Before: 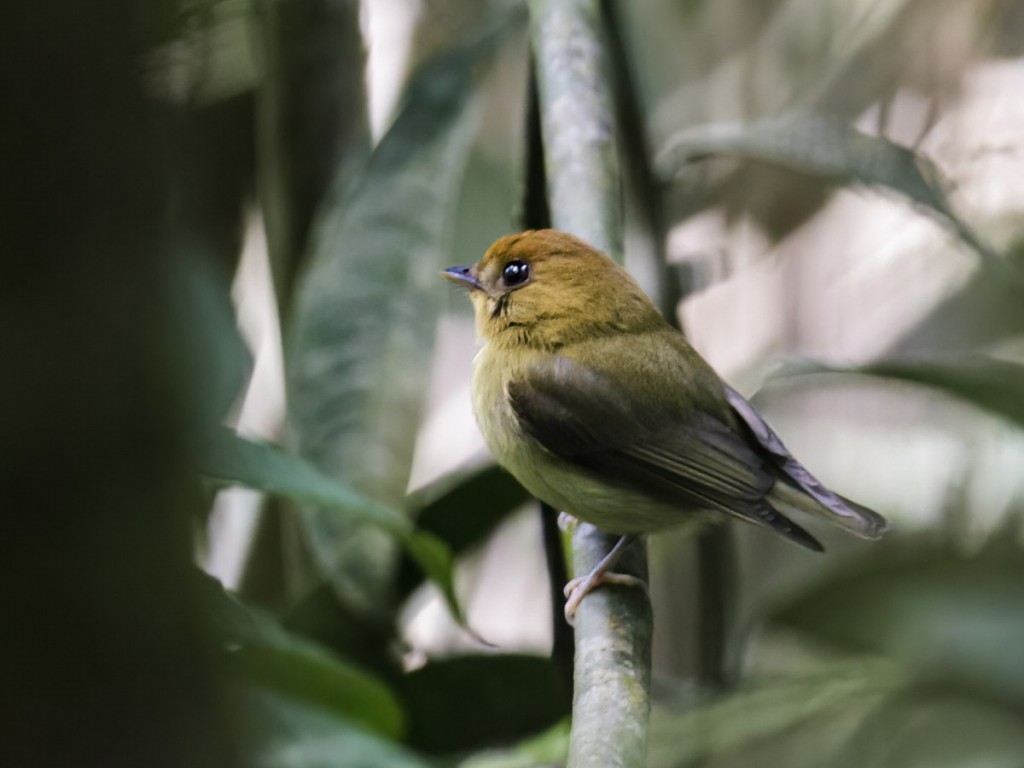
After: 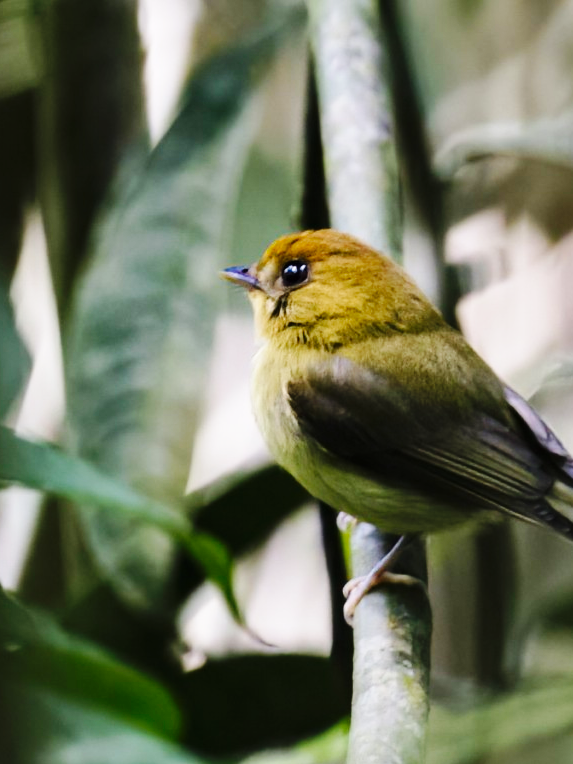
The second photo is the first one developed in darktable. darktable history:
crop: left 21.674%, right 22.086%
base curve: curves: ch0 [(0, 0) (0.036, 0.025) (0.121, 0.166) (0.206, 0.329) (0.605, 0.79) (1, 1)], preserve colors none
color balance: output saturation 110%
